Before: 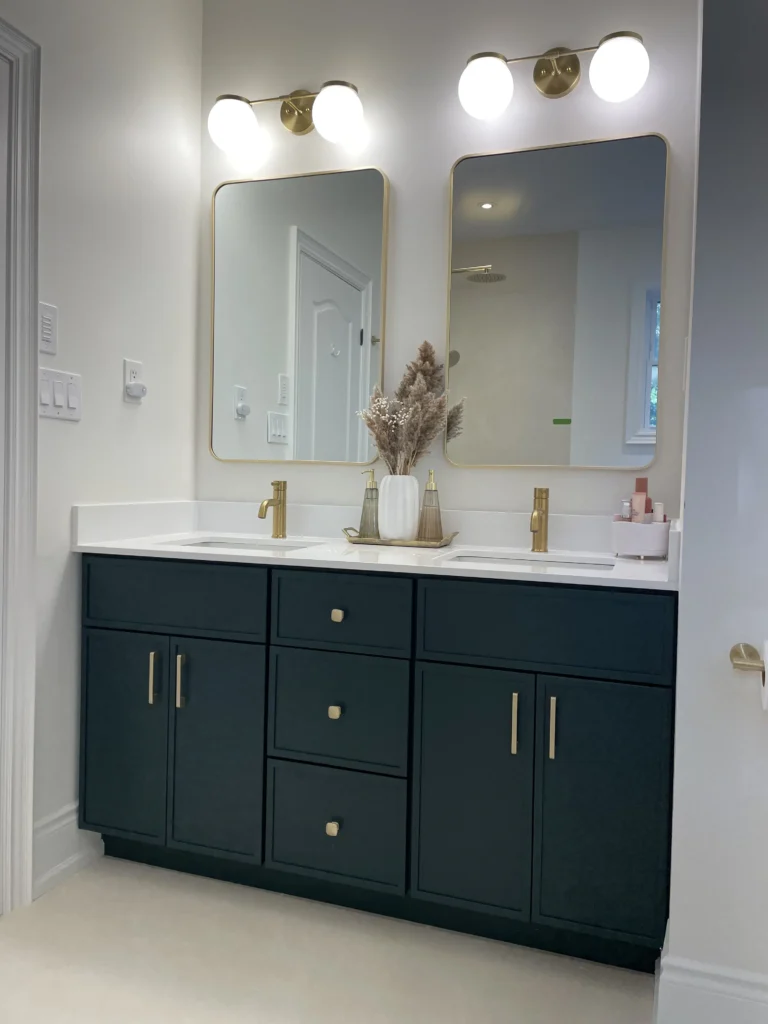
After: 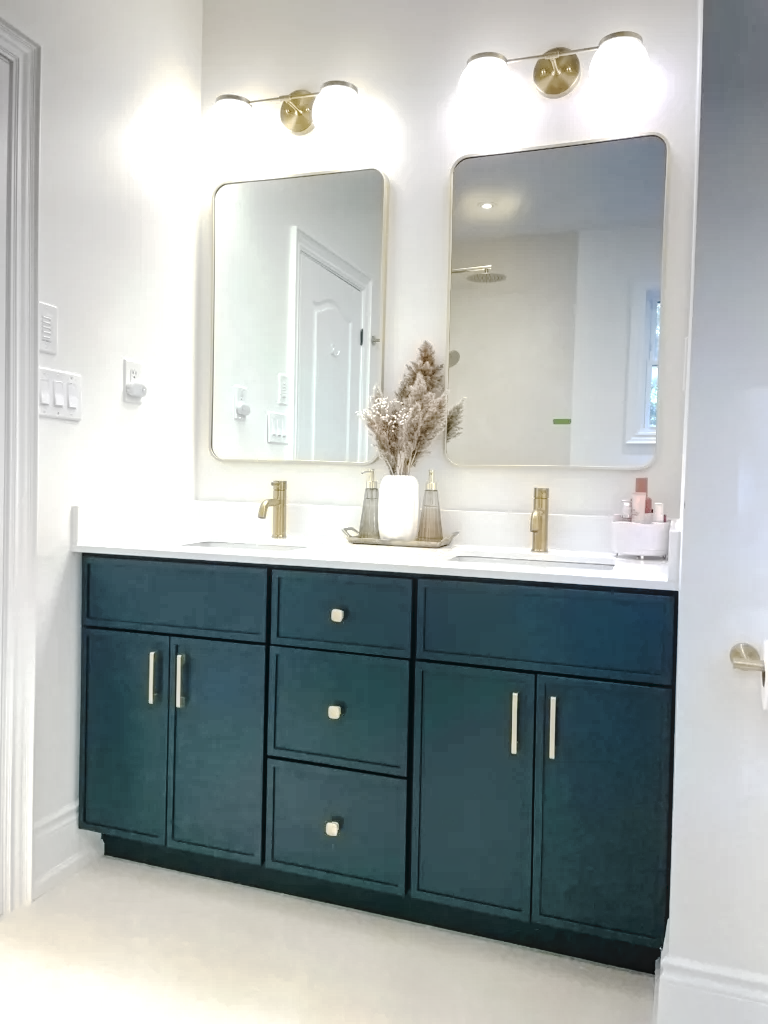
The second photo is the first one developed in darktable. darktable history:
exposure: exposure 1 EV, compensate highlight preservation false
contrast equalizer: y [[0.5 ×6], [0.5 ×6], [0.5 ×6], [0 ×6], [0, 0.039, 0.251, 0.29, 0.293, 0.292]]
tone curve: curves: ch0 [(0, 0) (0.003, 0.026) (0.011, 0.03) (0.025, 0.038) (0.044, 0.046) (0.069, 0.055) (0.1, 0.075) (0.136, 0.114) (0.177, 0.158) (0.224, 0.215) (0.277, 0.296) (0.335, 0.386) (0.399, 0.479) (0.468, 0.568) (0.543, 0.637) (0.623, 0.707) (0.709, 0.773) (0.801, 0.834) (0.898, 0.896) (1, 1)], preserve colors none
local contrast: on, module defaults
